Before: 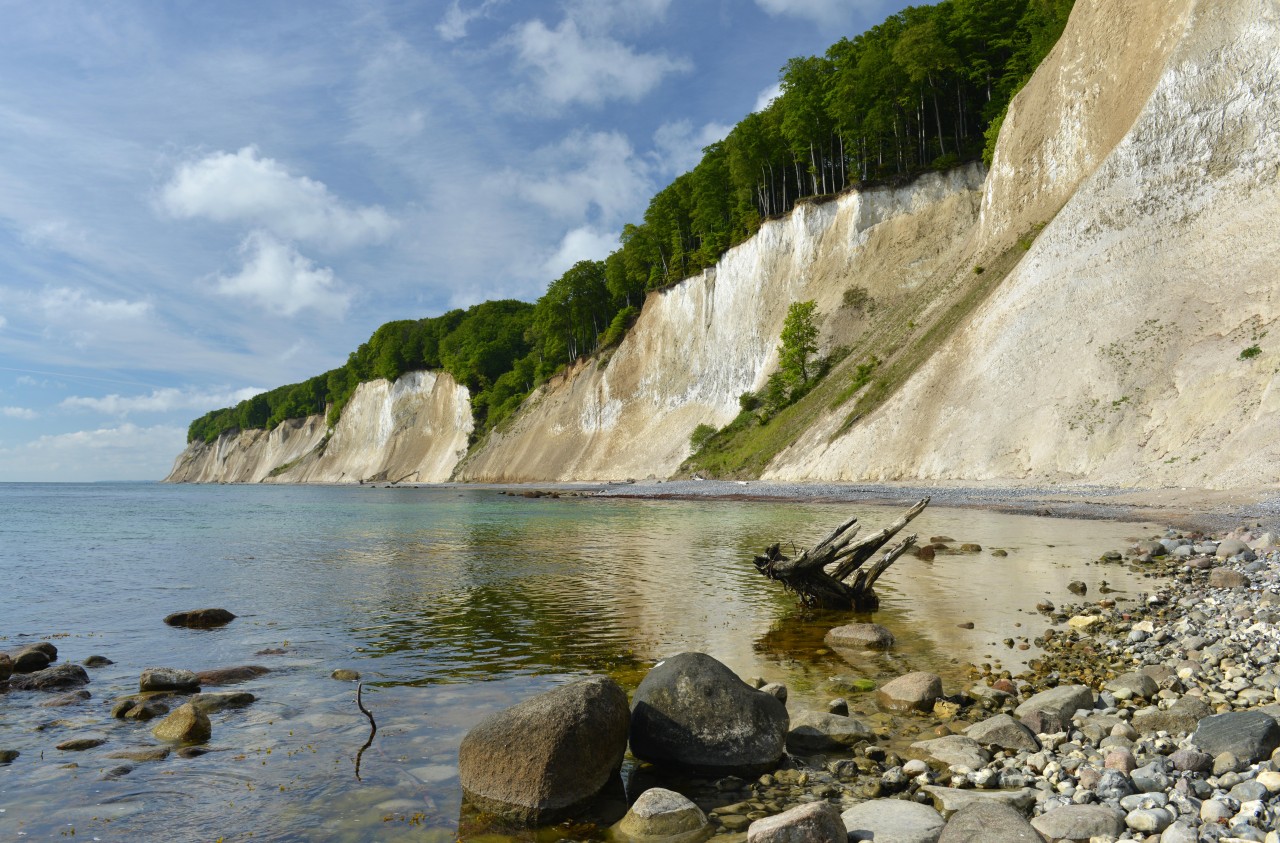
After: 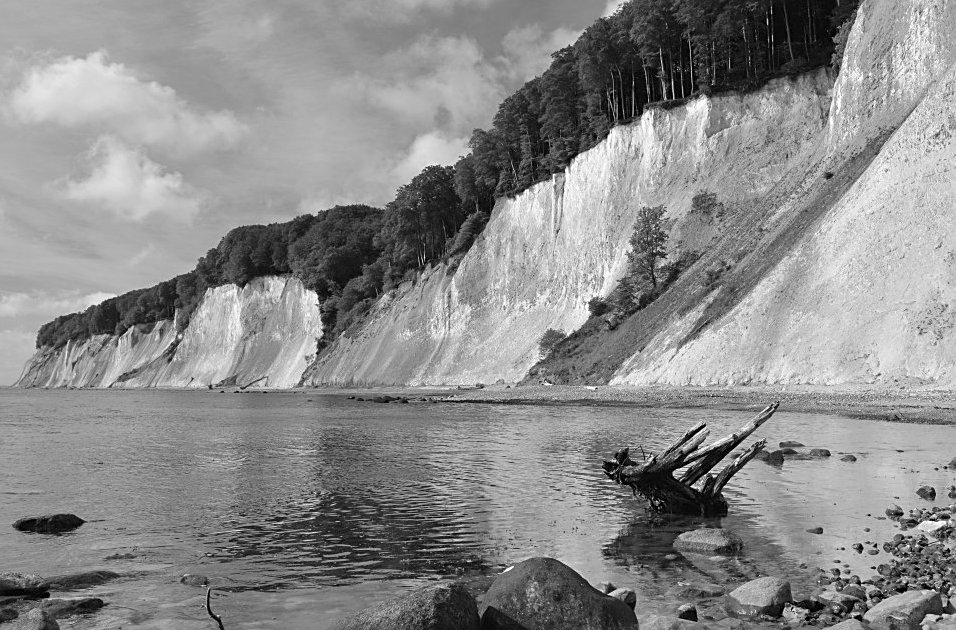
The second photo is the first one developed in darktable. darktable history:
crop and rotate: left 11.831%, top 11.346%, right 13.429%, bottom 13.899%
color correction: highlights a* -0.482, highlights b* 40, shadows a* 9.8, shadows b* -0.161
monochrome: a 1.94, b -0.638
sharpen: on, module defaults
